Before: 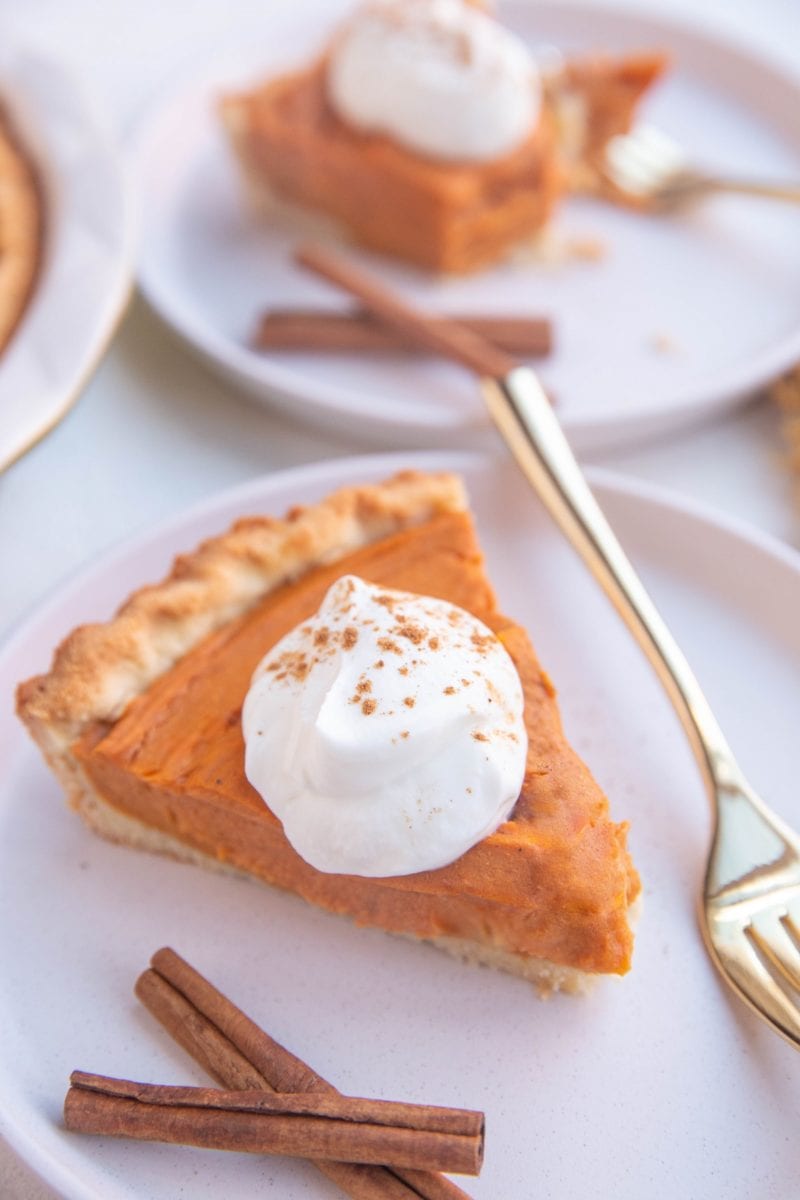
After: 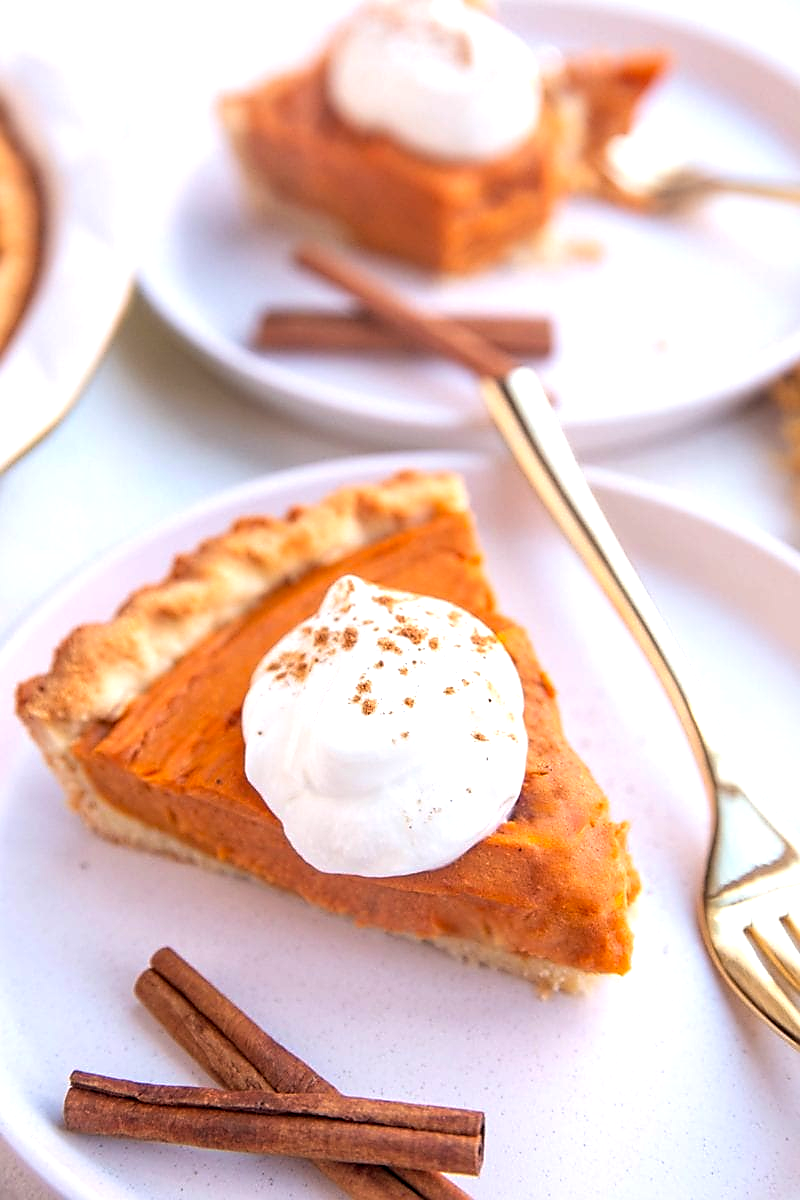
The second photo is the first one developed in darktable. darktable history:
sharpen: radius 1.4, amount 1.25, threshold 0.7
color balance: lift [0.991, 1, 1, 1], gamma [0.996, 1, 1, 1], input saturation 98.52%, contrast 20.34%, output saturation 103.72%
